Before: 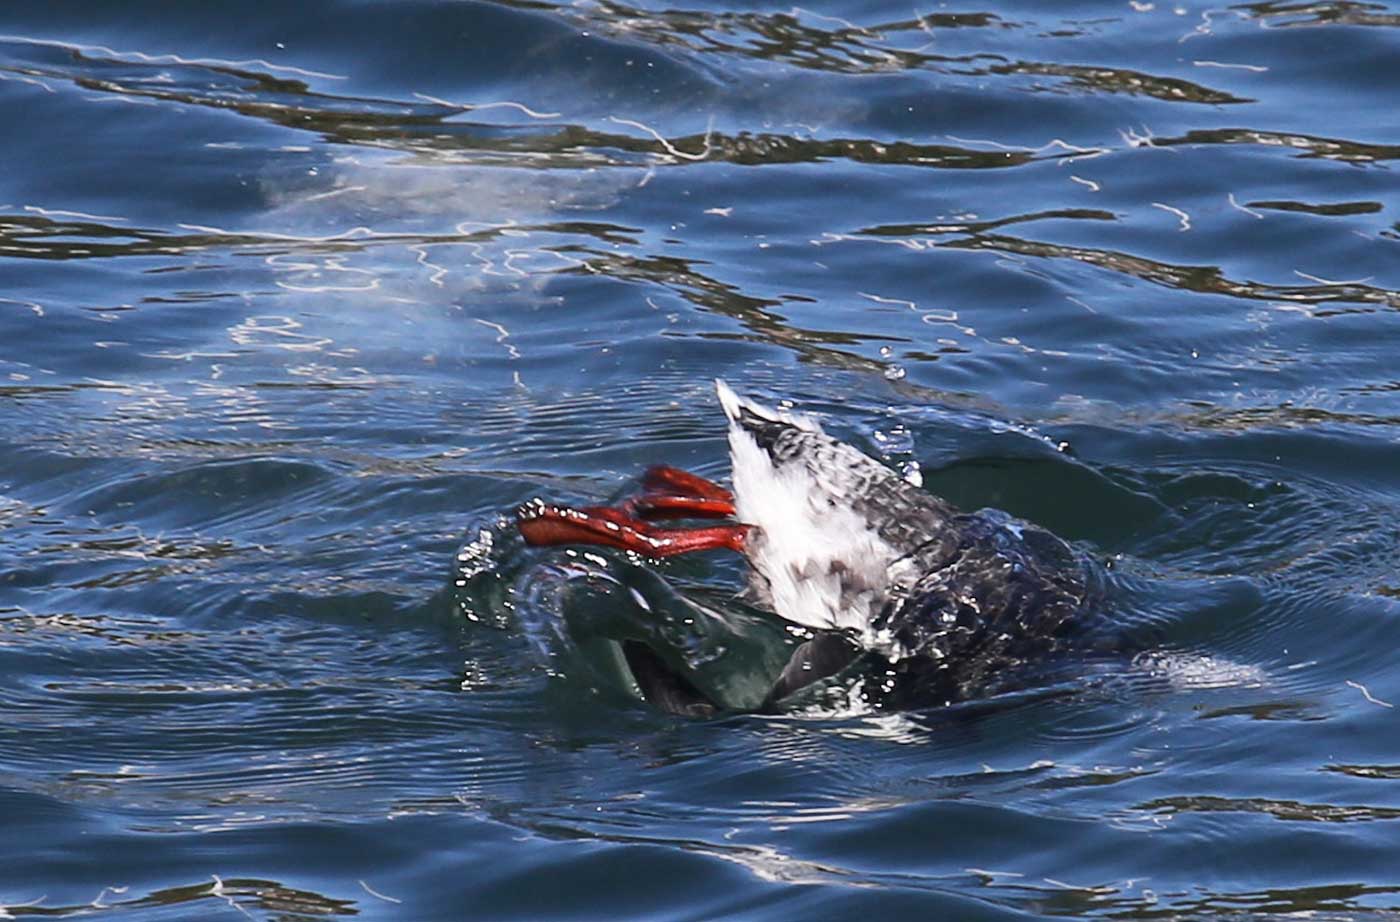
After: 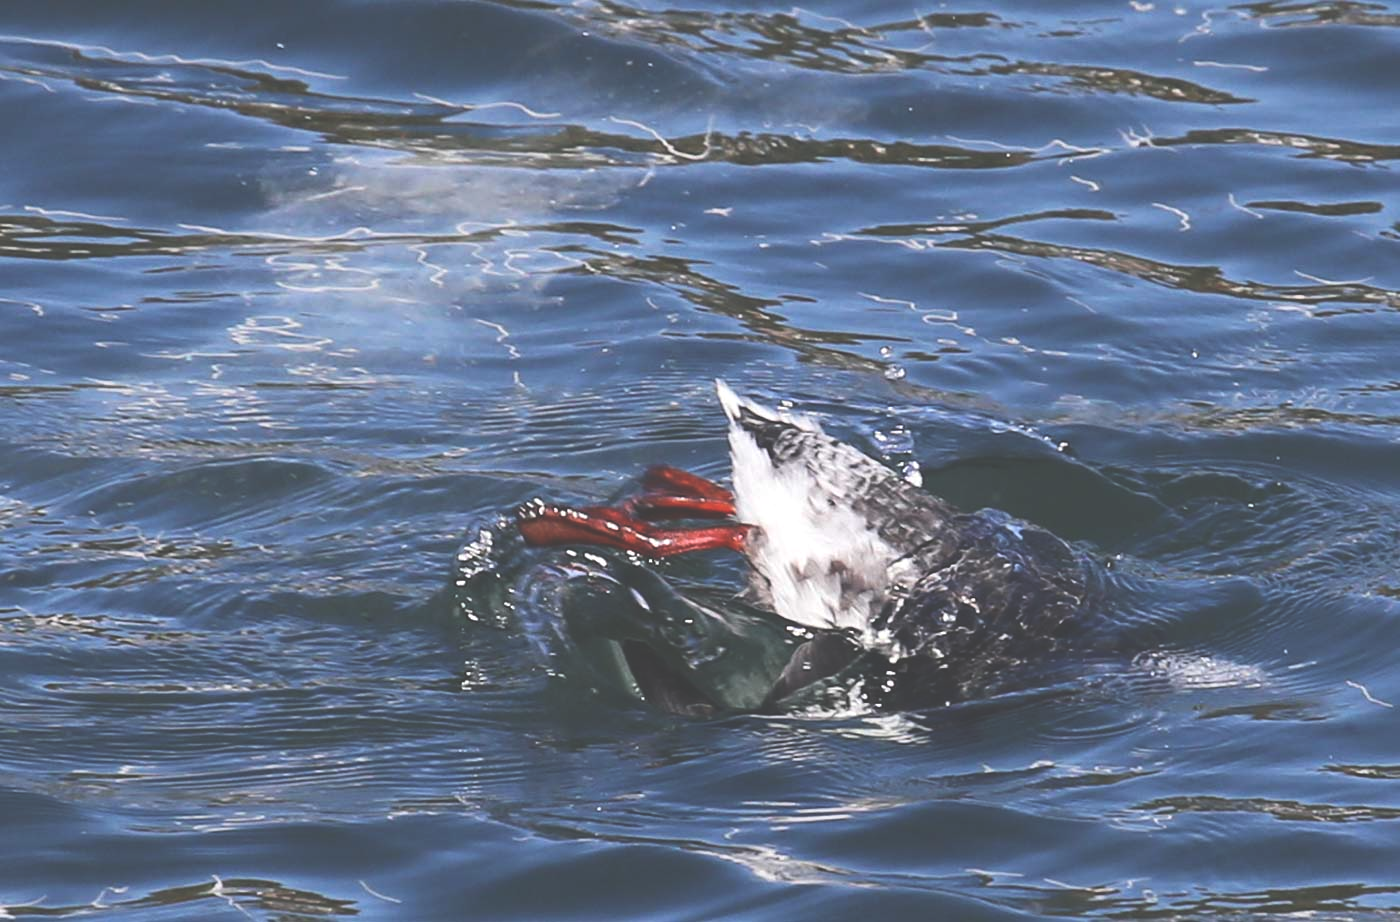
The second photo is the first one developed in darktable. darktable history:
exposure: black level correction -0.042, exposure 0.065 EV, compensate exposure bias true, compensate highlight preservation false
